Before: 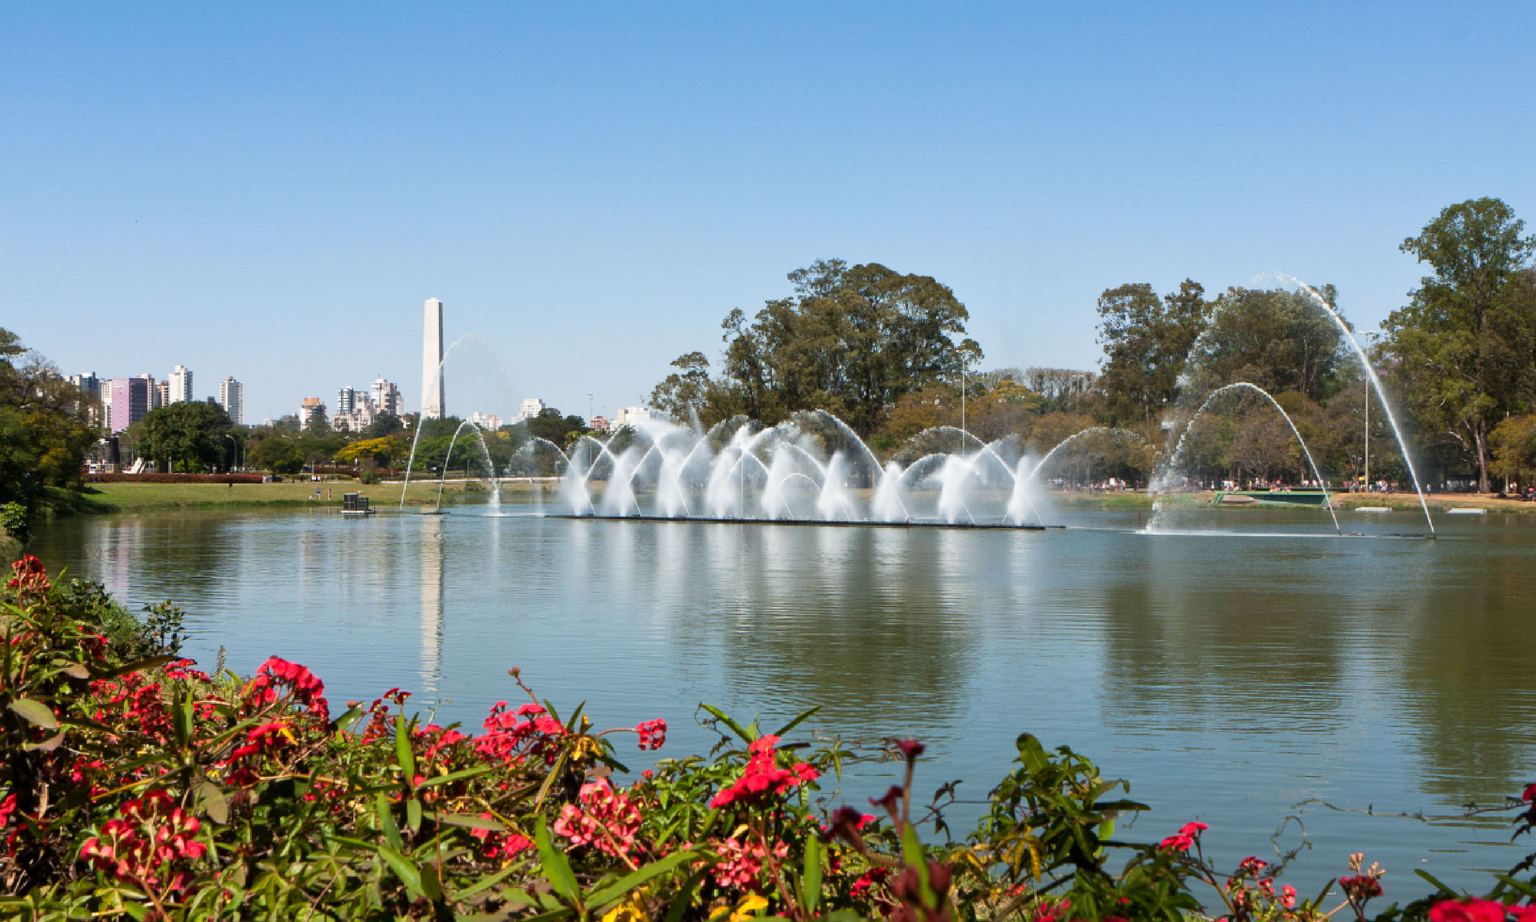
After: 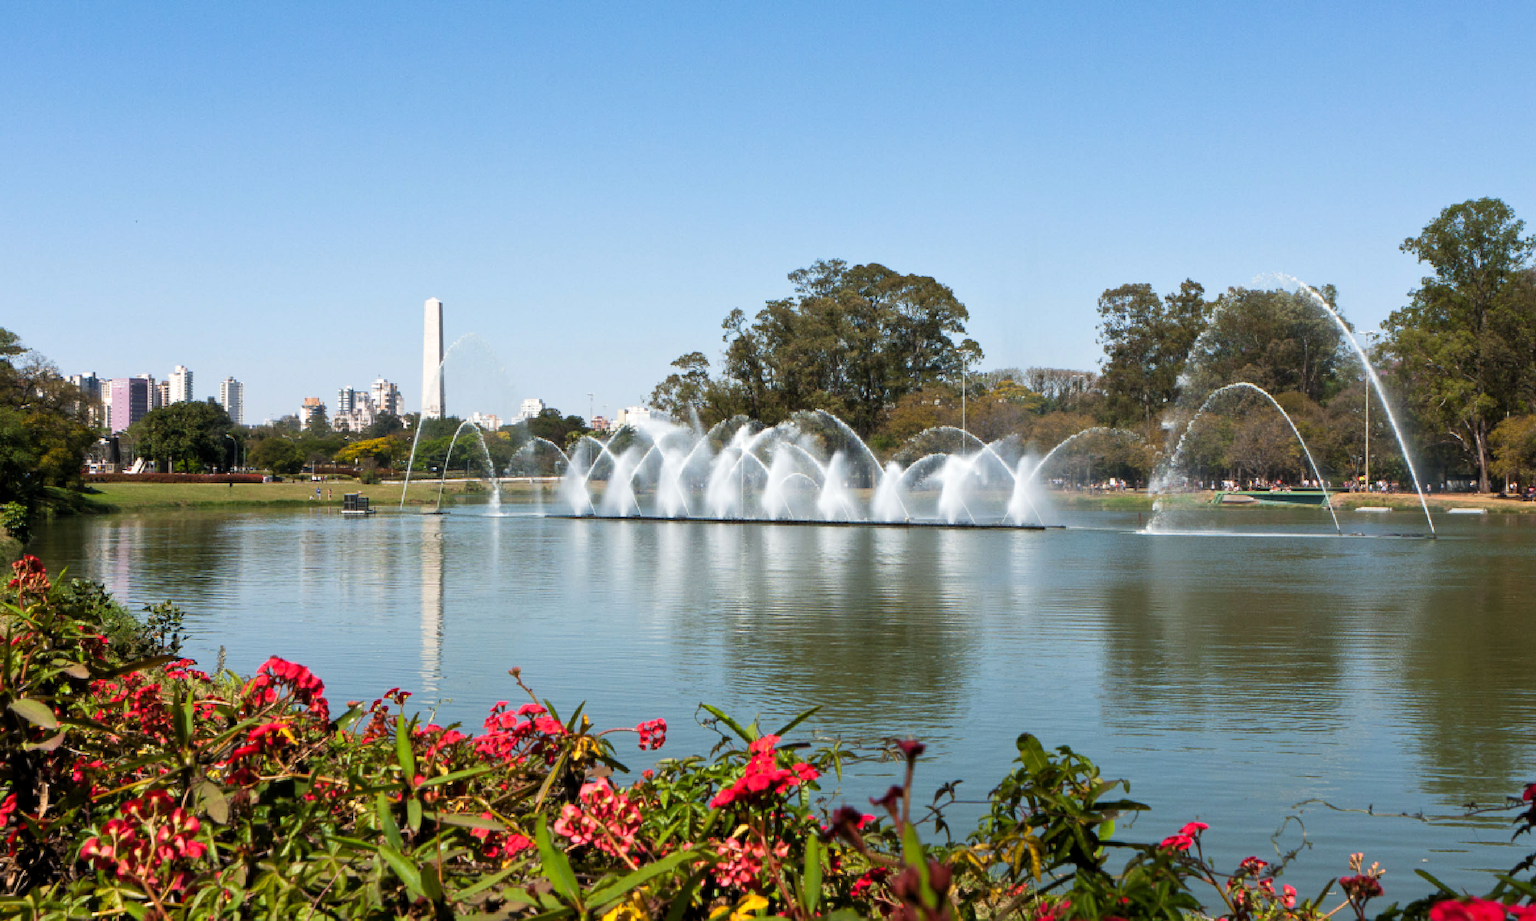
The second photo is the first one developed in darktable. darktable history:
levels: levels [0.016, 0.492, 0.969]
